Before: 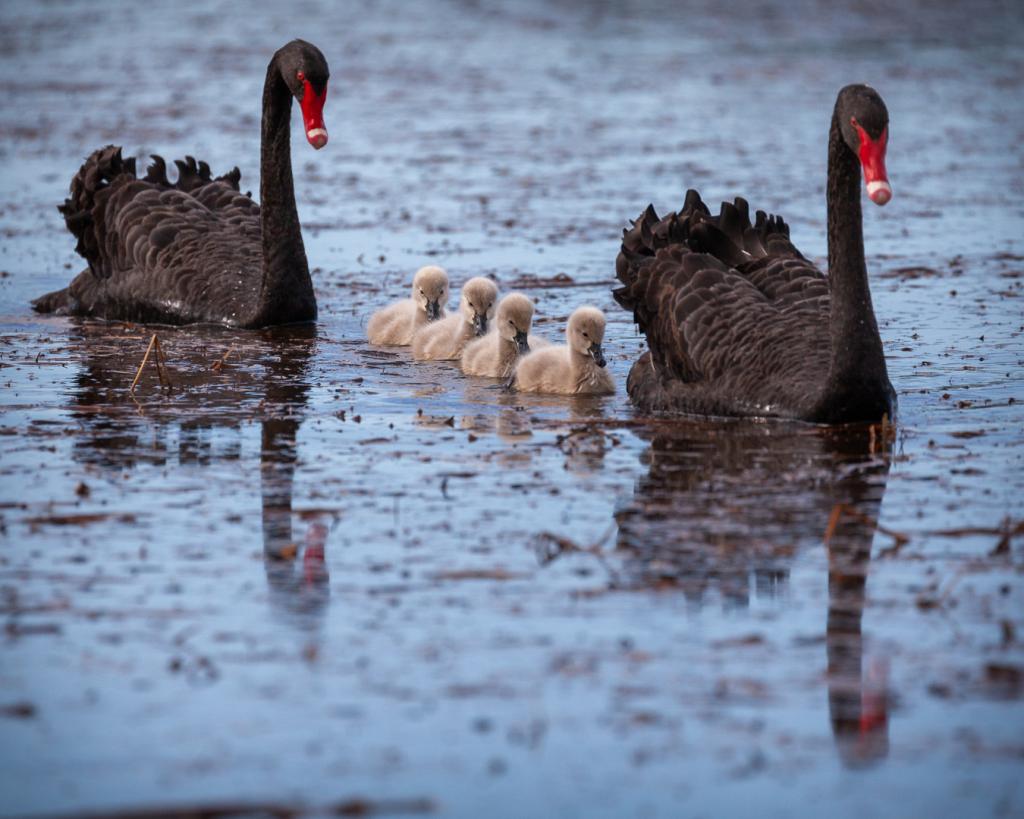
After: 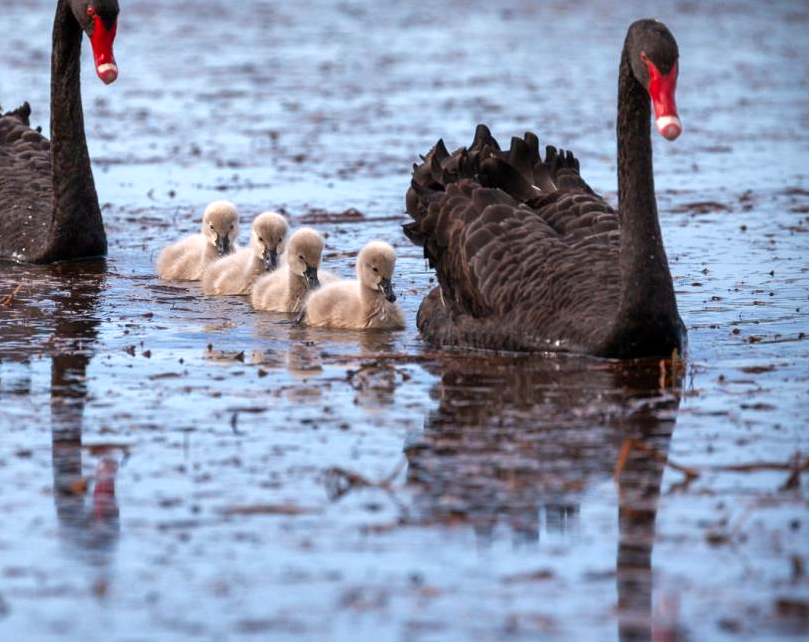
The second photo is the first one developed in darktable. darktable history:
exposure: black level correction 0.001, exposure 0.5 EV, compensate highlight preservation false
shadows and highlights: shadows -87.12, highlights -37.27, highlights color adjustment 0.405%, soften with gaussian
crop and rotate: left 20.561%, top 7.944%, right 0.427%, bottom 13.63%
